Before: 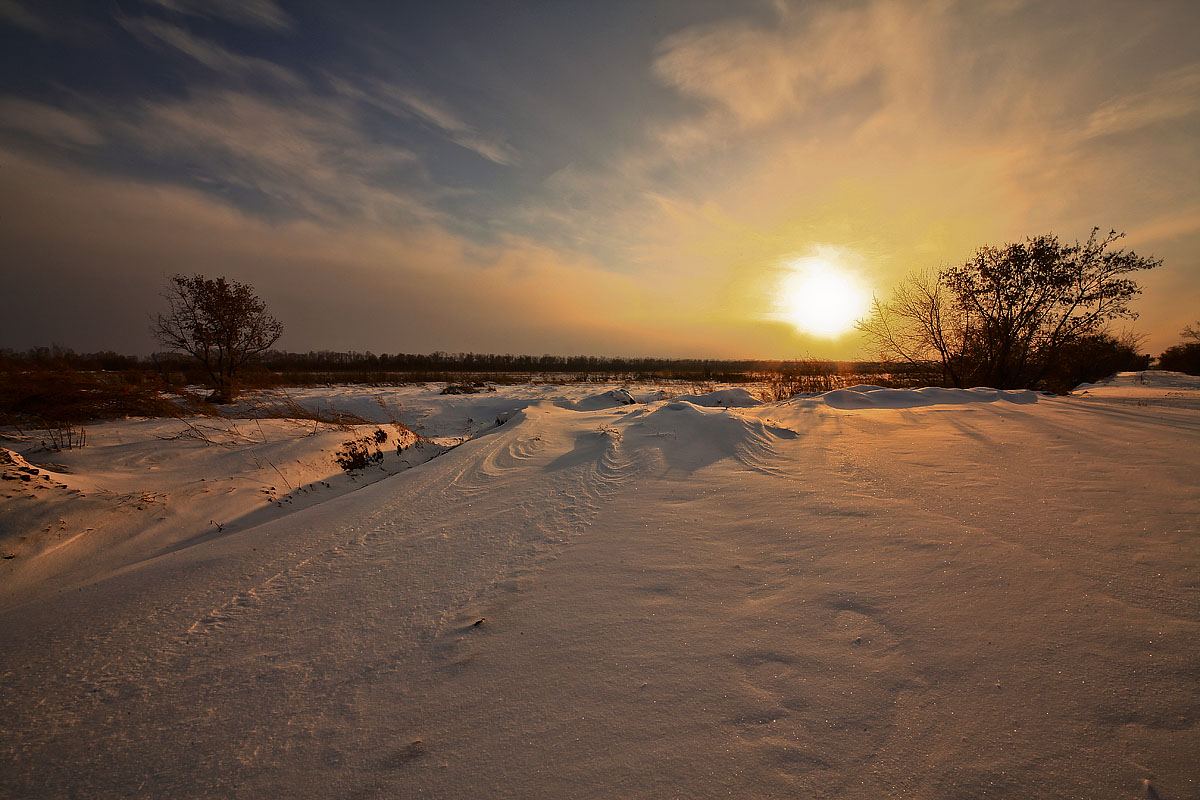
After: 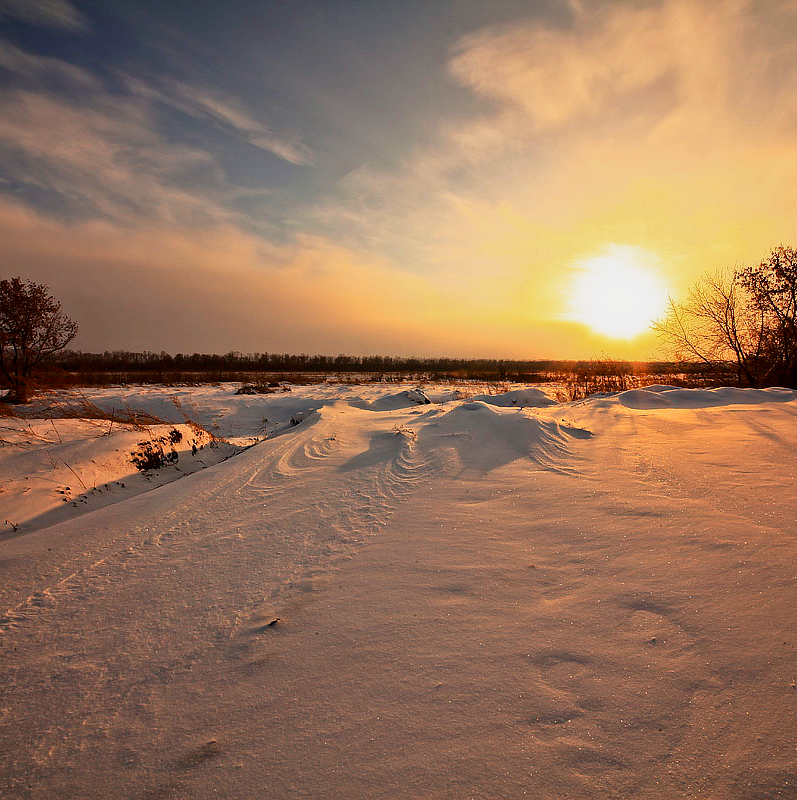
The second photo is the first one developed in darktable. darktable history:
crop: left 17.108%, right 16.452%
base curve: curves: ch0 [(0, 0) (0.088, 0.125) (0.176, 0.251) (0.354, 0.501) (0.613, 0.749) (1, 0.877)], preserve colors none
